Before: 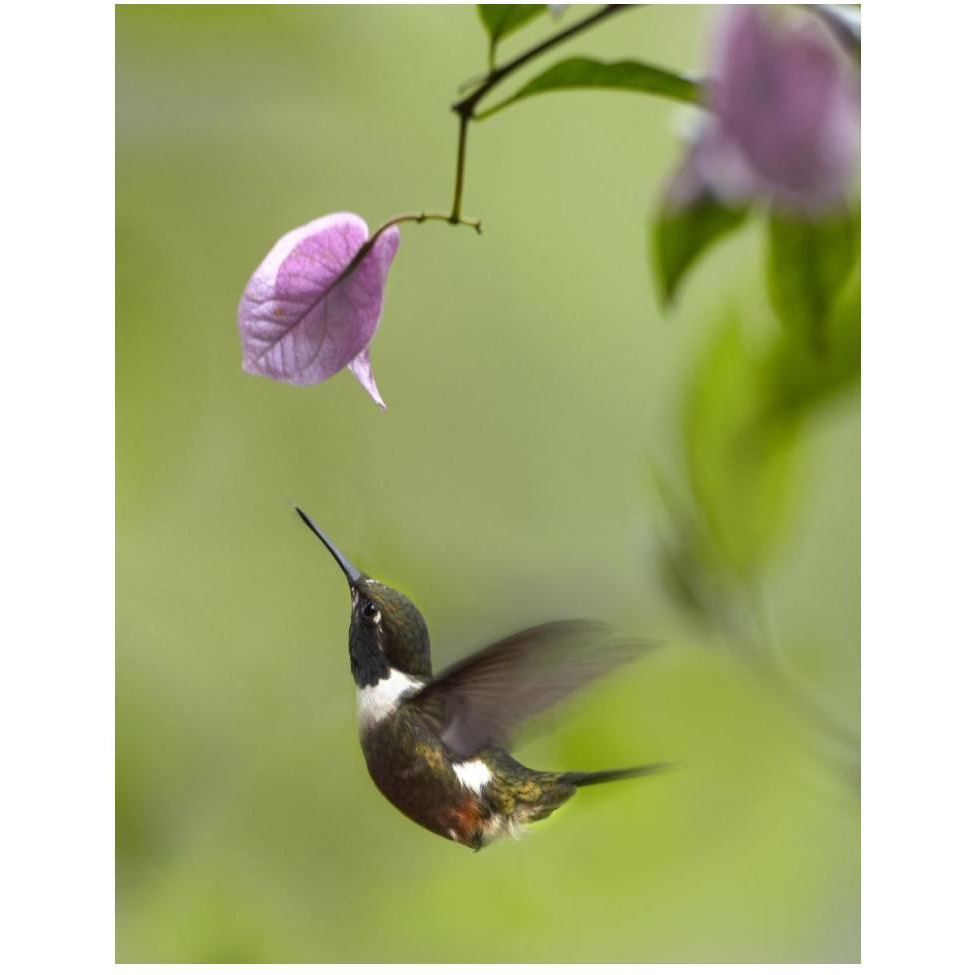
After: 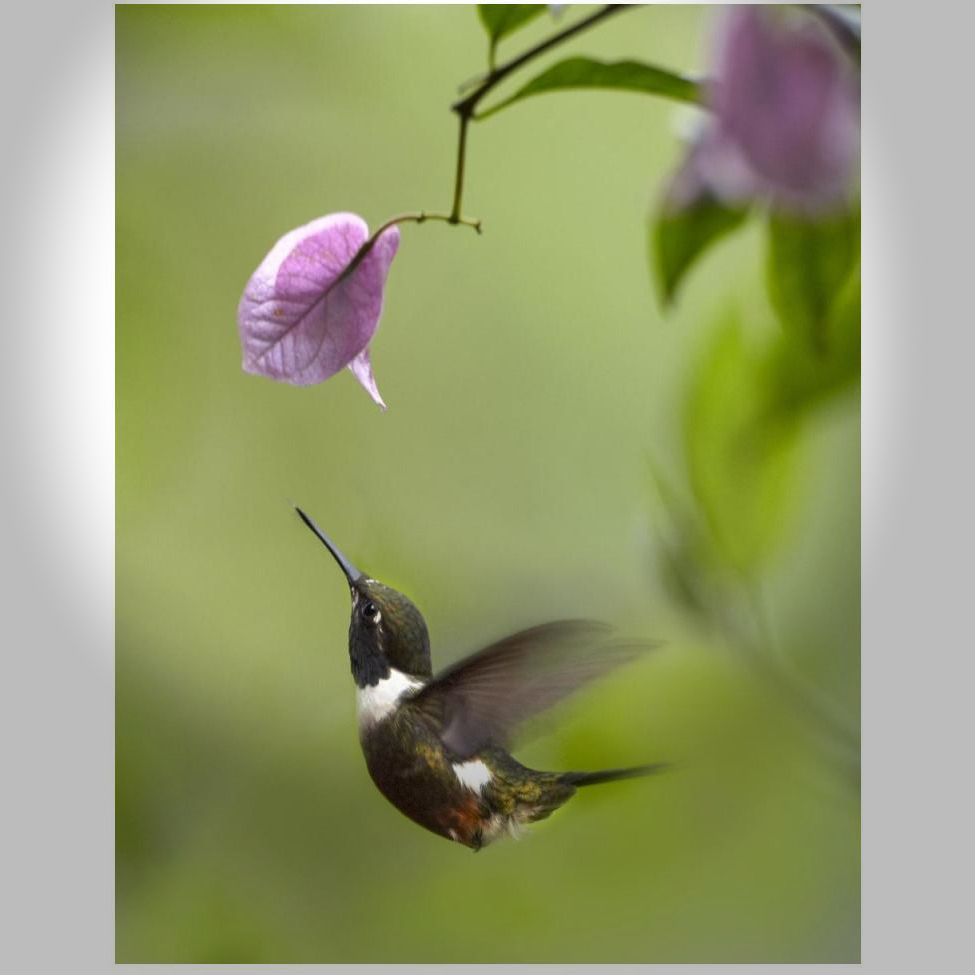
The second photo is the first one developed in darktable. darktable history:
vignetting: fall-off start 68.33%, fall-off radius 30%, saturation 0.042, center (-0.066, -0.311), width/height ratio 0.992, shape 0.85, dithering 8-bit output
